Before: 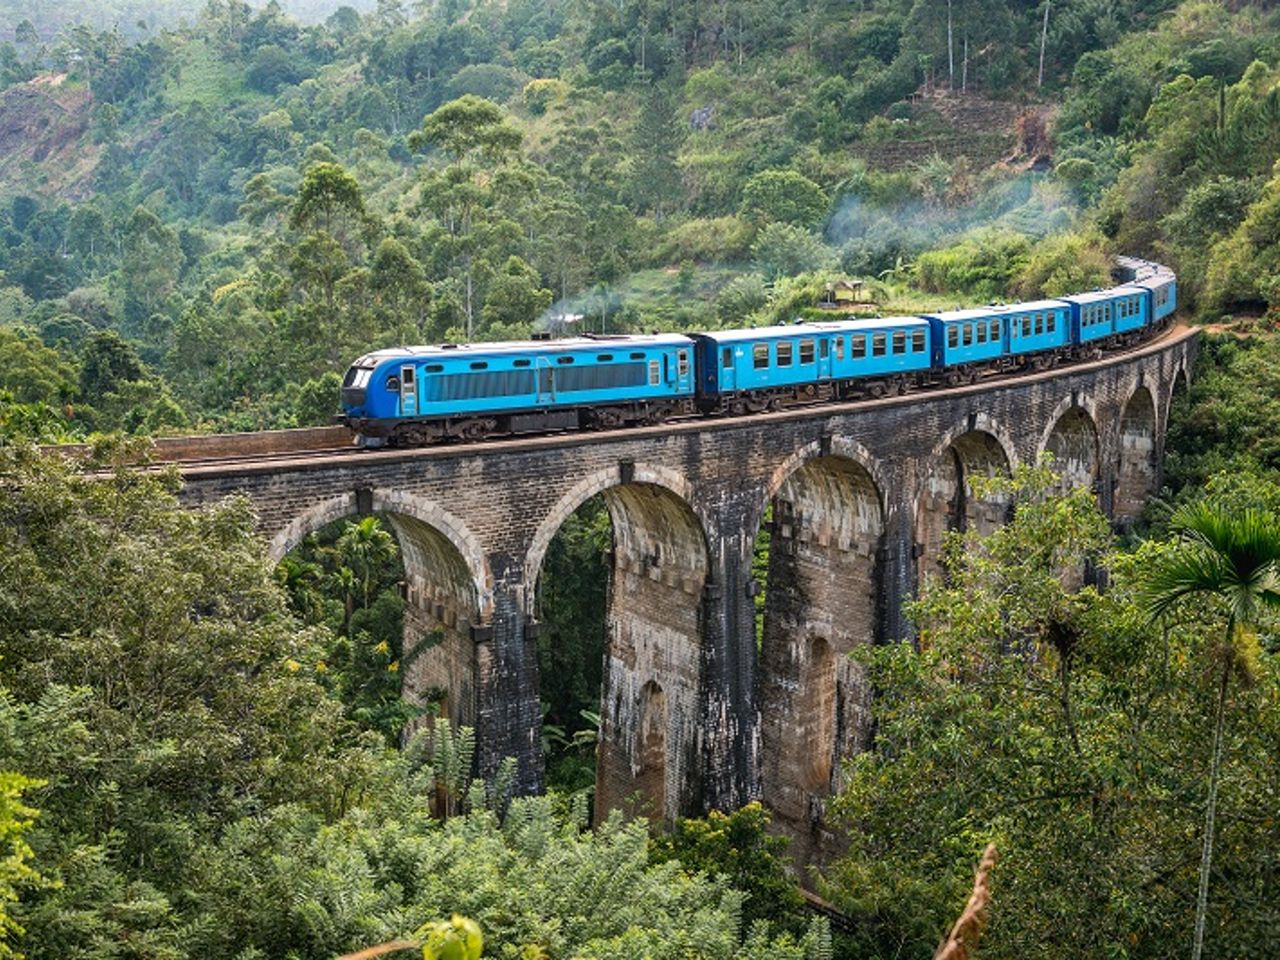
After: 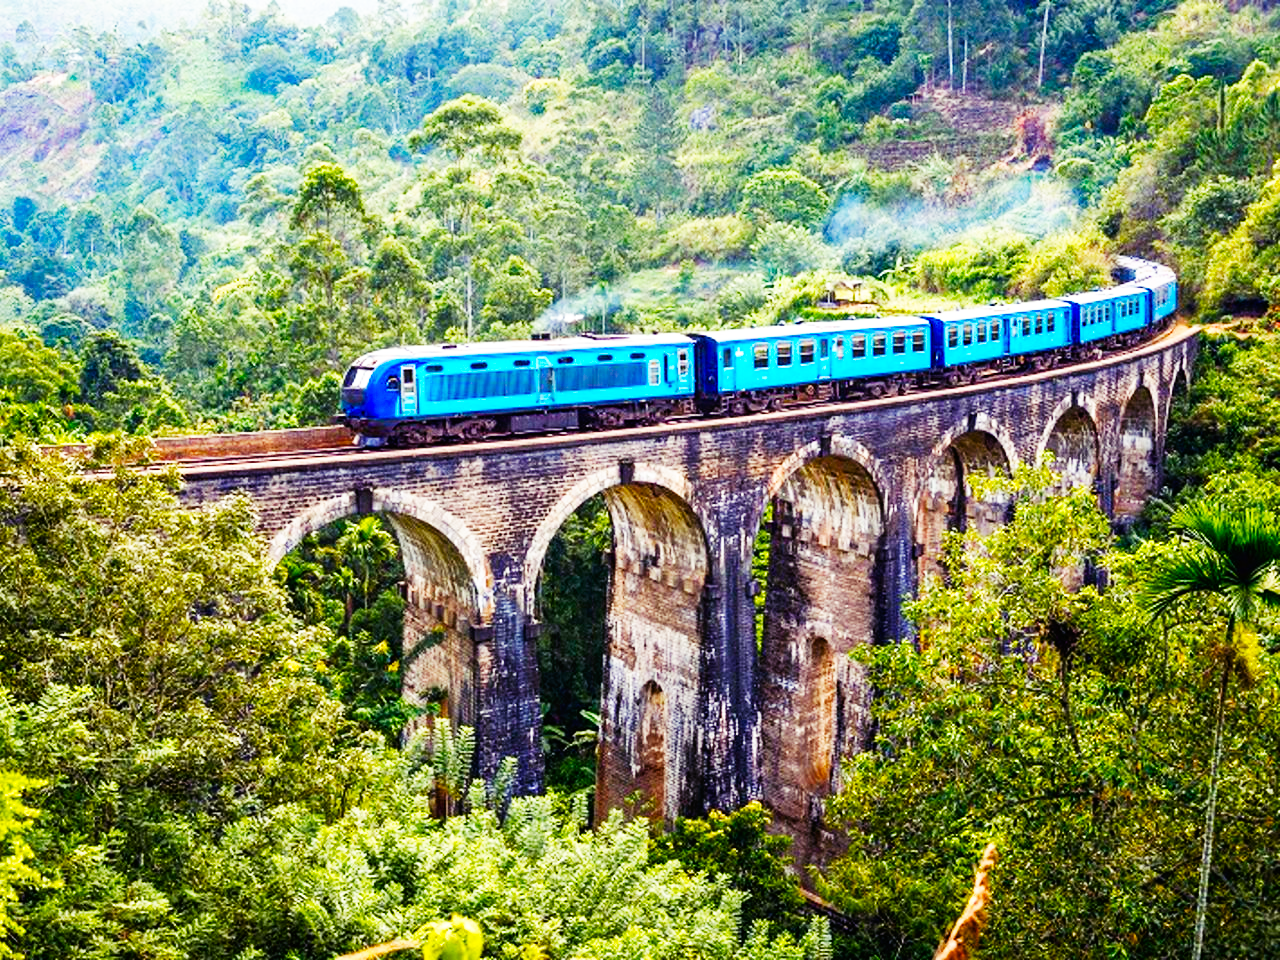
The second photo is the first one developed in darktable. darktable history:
base curve: curves: ch0 [(0, 0) (0.007, 0.004) (0.027, 0.03) (0.046, 0.07) (0.207, 0.54) (0.442, 0.872) (0.673, 0.972) (1, 1)], preserve colors none
color balance rgb: shadows lift › luminance -21.406%, shadows lift › chroma 8.816%, shadows lift › hue 283.41°, linear chroma grading › global chroma 20.606%, perceptual saturation grading › global saturation 19.582%, perceptual saturation grading › highlights -25.424%, perceptual saturation grading › shadows 49.719%
